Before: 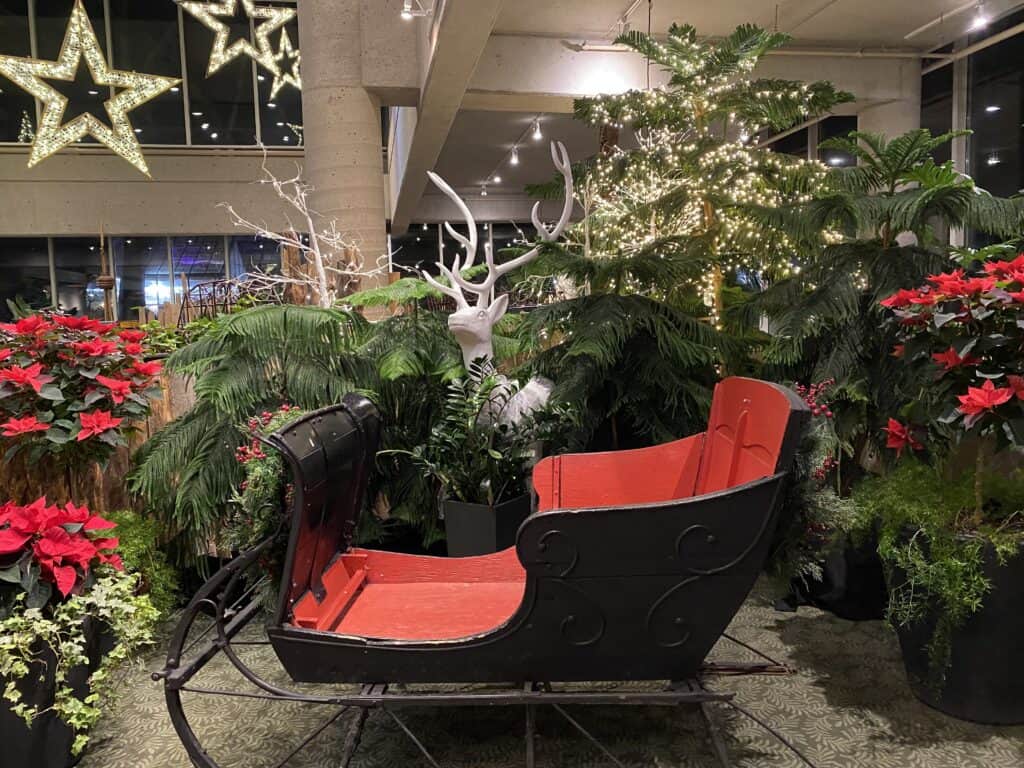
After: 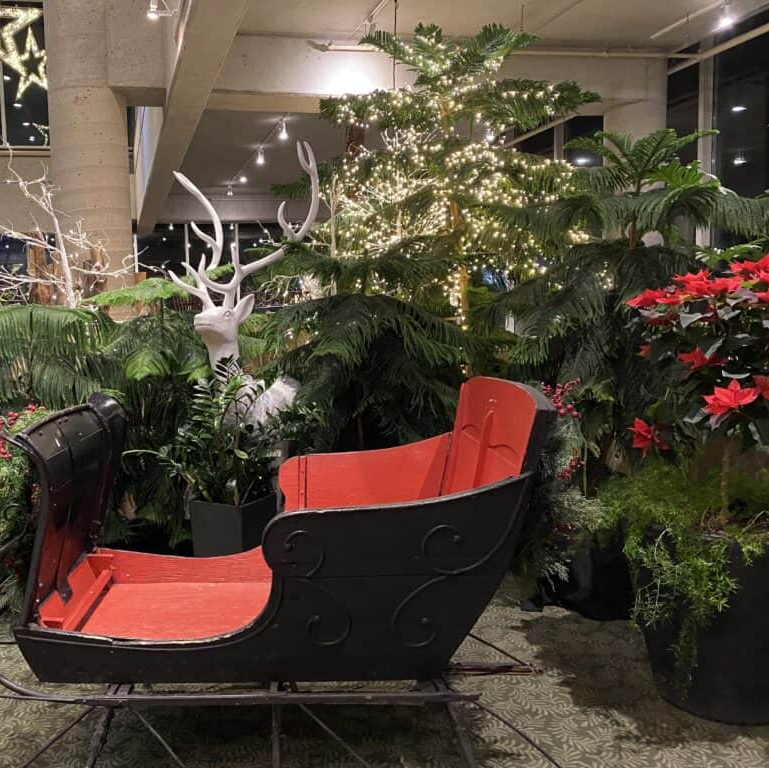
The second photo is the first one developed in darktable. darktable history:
crop and rotate: left 24.821%
